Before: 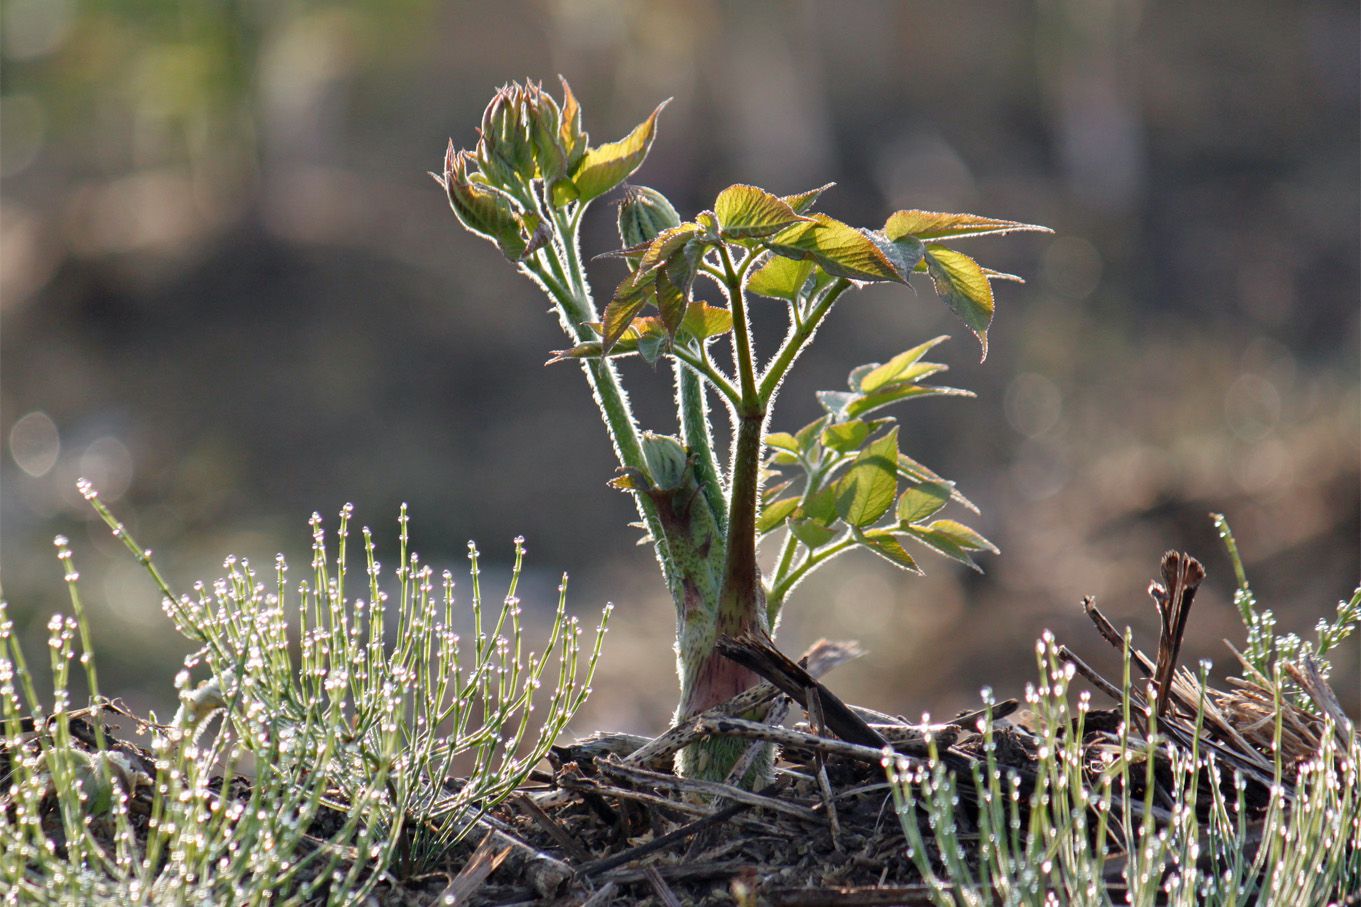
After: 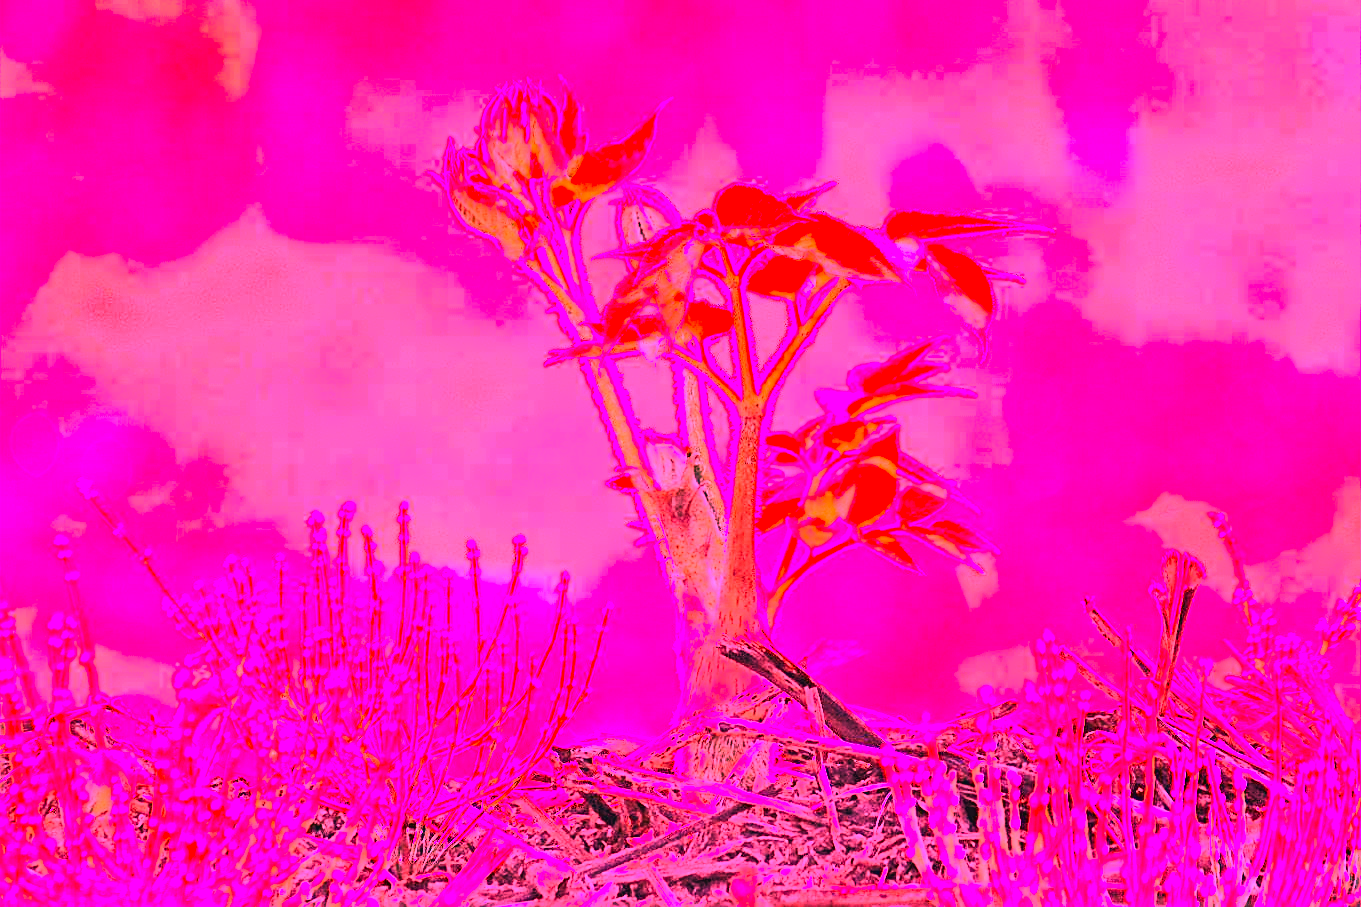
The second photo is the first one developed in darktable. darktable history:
exposure: black level correction 0, exposure 1.45 EV, compensate exposure bias true, compensate highlight preservation false
sharpen: on, module defaults
white balance: red 4.26, blue 1.802
tone curve: curves: ch0 [(0, 0.038) (0.193, 0.212) (0.461, 0.502) (0.634, 0.709) (0.852, 0.89) (1, 0.967)]; ch1 [(0, 0) (0.35, 0.356) (0.45, 0.453) (0.504, 0.503) (0.532, 0.524) (0.558, 0.555) (0.735, 0.762) (1, 1)]; ch2 [(0, 0) (0.281, 0.266) (0.456, 0.469) (0.5, 0.5) (0.533, 0.545) (0.606, 0.598) (0.646, 0.654) (1, 1)], color space Lab, independent channels, preserve colors none
